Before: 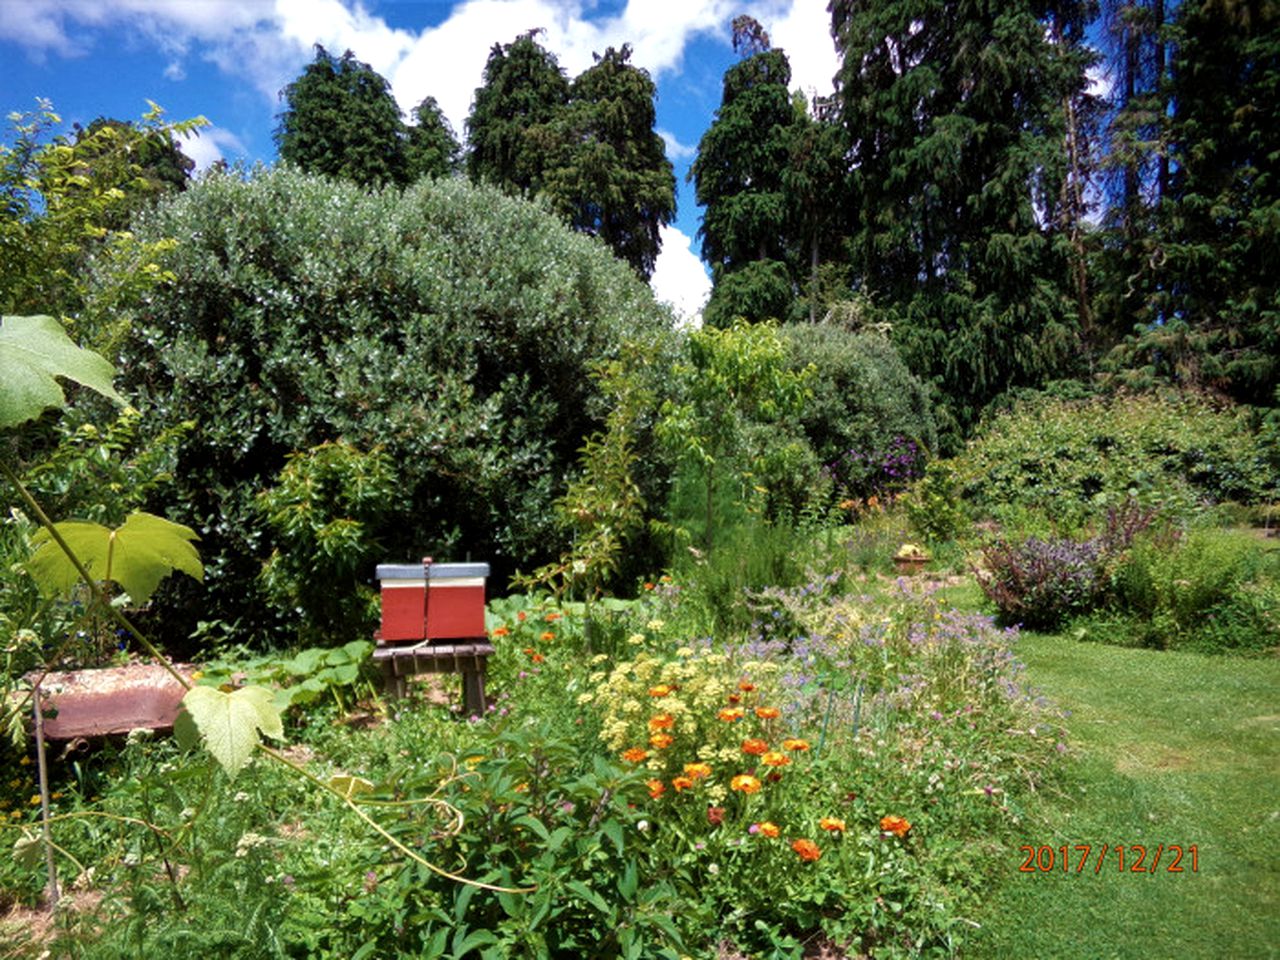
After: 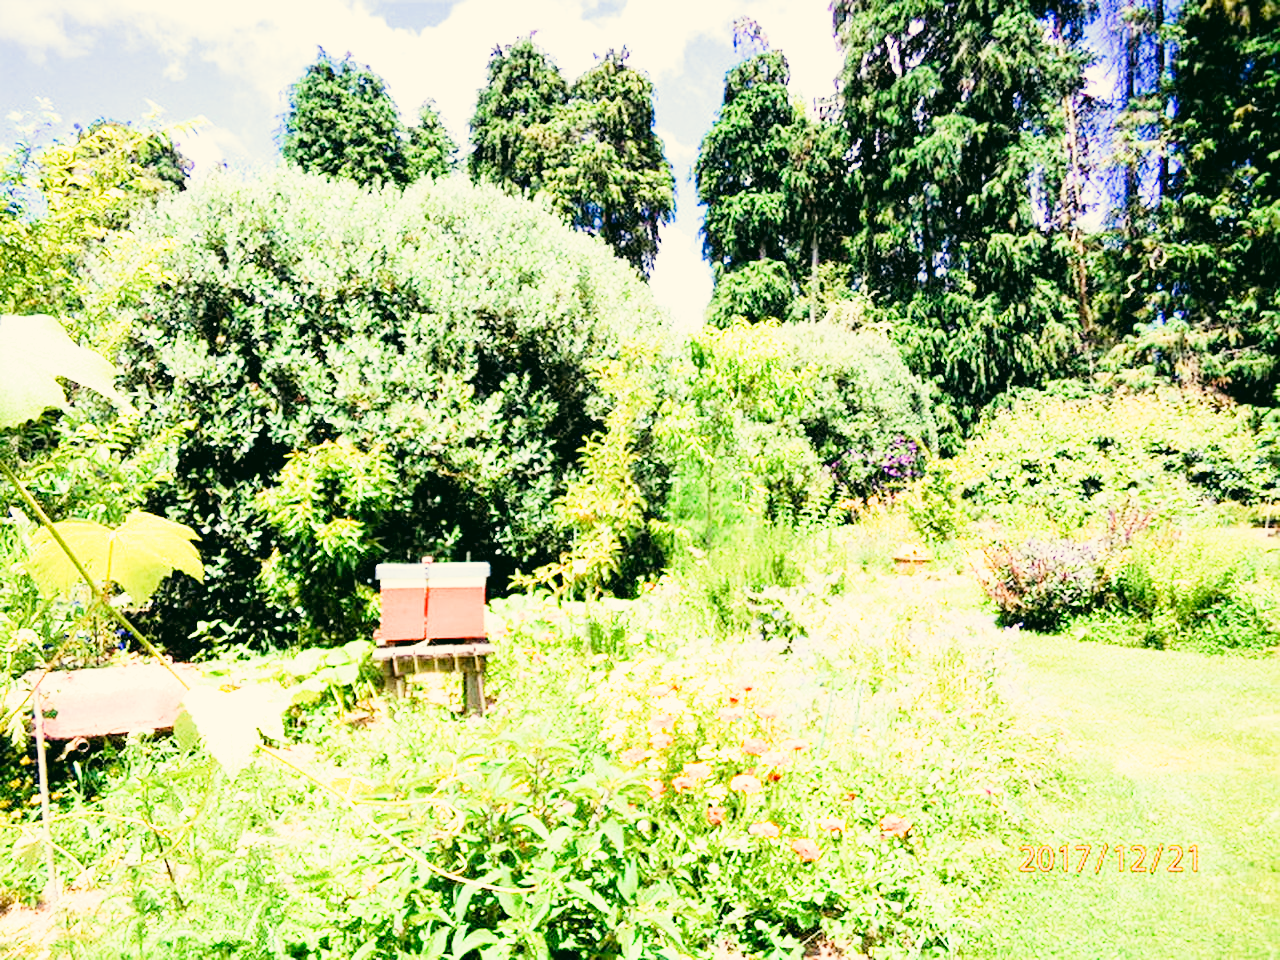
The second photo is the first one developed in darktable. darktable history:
color correction: highlights a* -0.581, highlights b* 9.18, shadows a* -9.45, shadows b* 0.835
filmic rgb: black relative exposure -7.65 EV, white relative exposure 4.56 EV, hardness 3.61
exposure: exposure 2.898 EV, compensate highlight preservation false
sharpen: amount 0.209
tone curve: curves: ch0 [(0, 0.023) (0.087, 0.065) (0.184, 0.168) (0.45, 0.54) (0.57, 0.683) (0.706, 0.841) (0.877, 0.948) (1, 0.984)]; ch1 [(0, 0) (0.388, 0.369) (0.447, 0.447) (0.505, 0.5) (0.534, 0.528) (0.57, 0.571) (0.592, 0.602) (0.644, 0.663) (1, 1)]; ch2 [(0, 0) (0.314, 0.223) (0.427, 0.405) (0.492, 0.496) (0.524, 0.547) (0.534, 0.57) (0.583, 0.605) (0.673, 0.667) (1, 1)], preserve colors none
